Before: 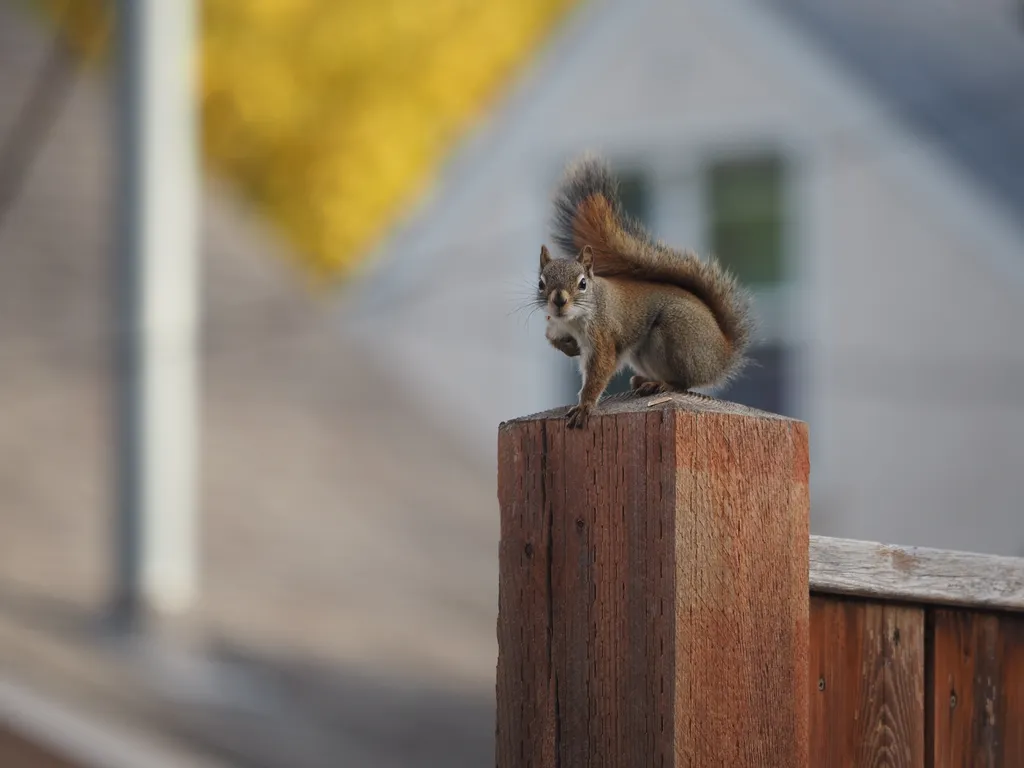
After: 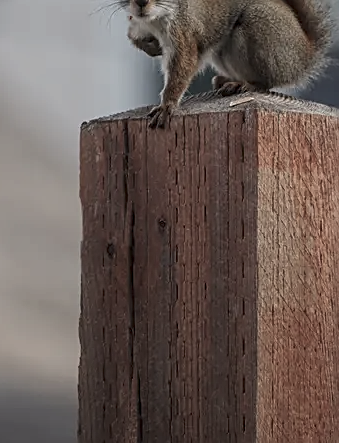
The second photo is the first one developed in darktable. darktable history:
local contrast: on, module defaults
crop: left 40.878%, top 39.176%, right 25.993%, bottom 3.081%
sharpen: on, module defaults
color balance: input saturation 100.43%, contrast fulcrum 14.22%, output saturation 70.41%
